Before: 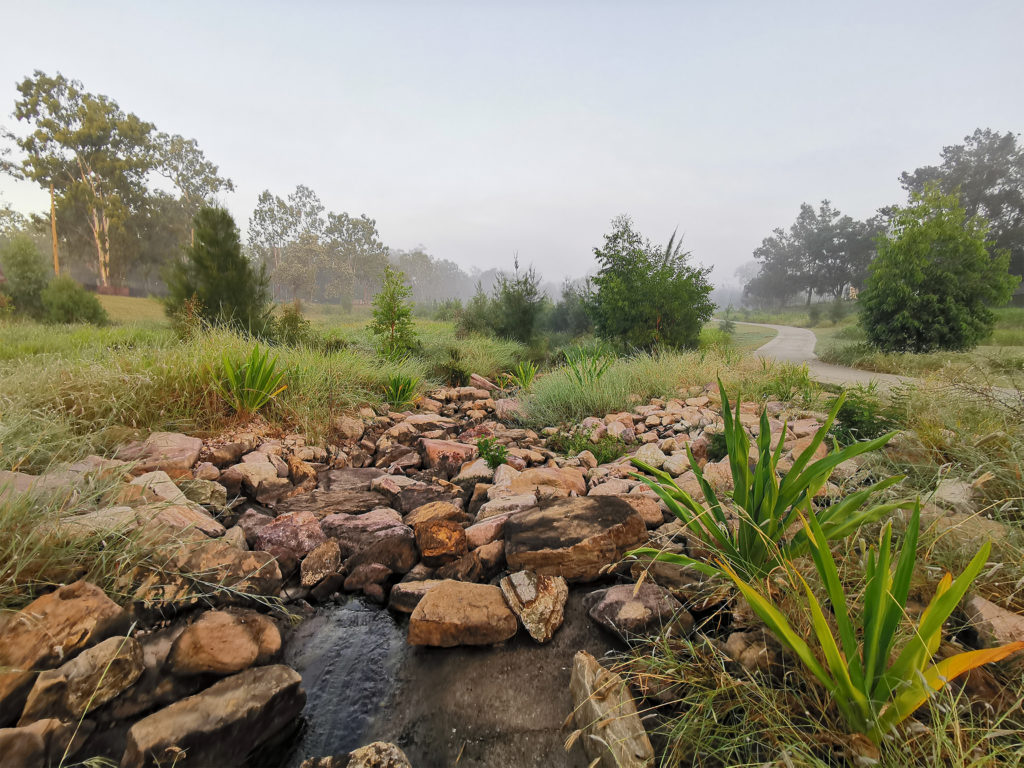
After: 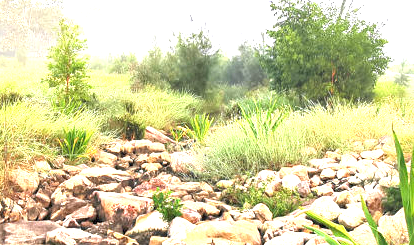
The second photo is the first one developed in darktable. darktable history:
exposure: exposure 2.04 EV, compensate highlight preservation false
crop: left 31.751%, top 32.172%, right 27.8%, bottom 35.83%
